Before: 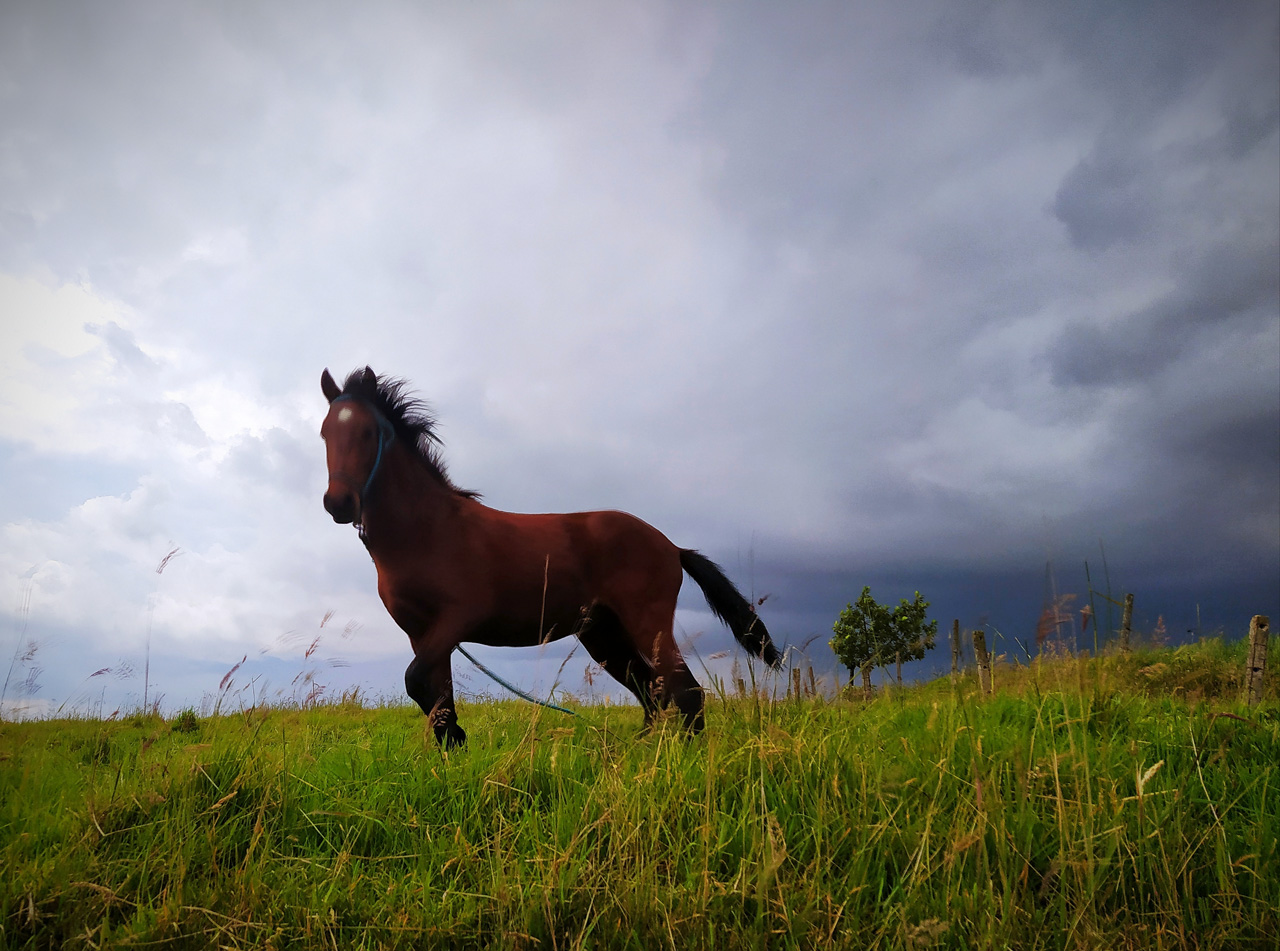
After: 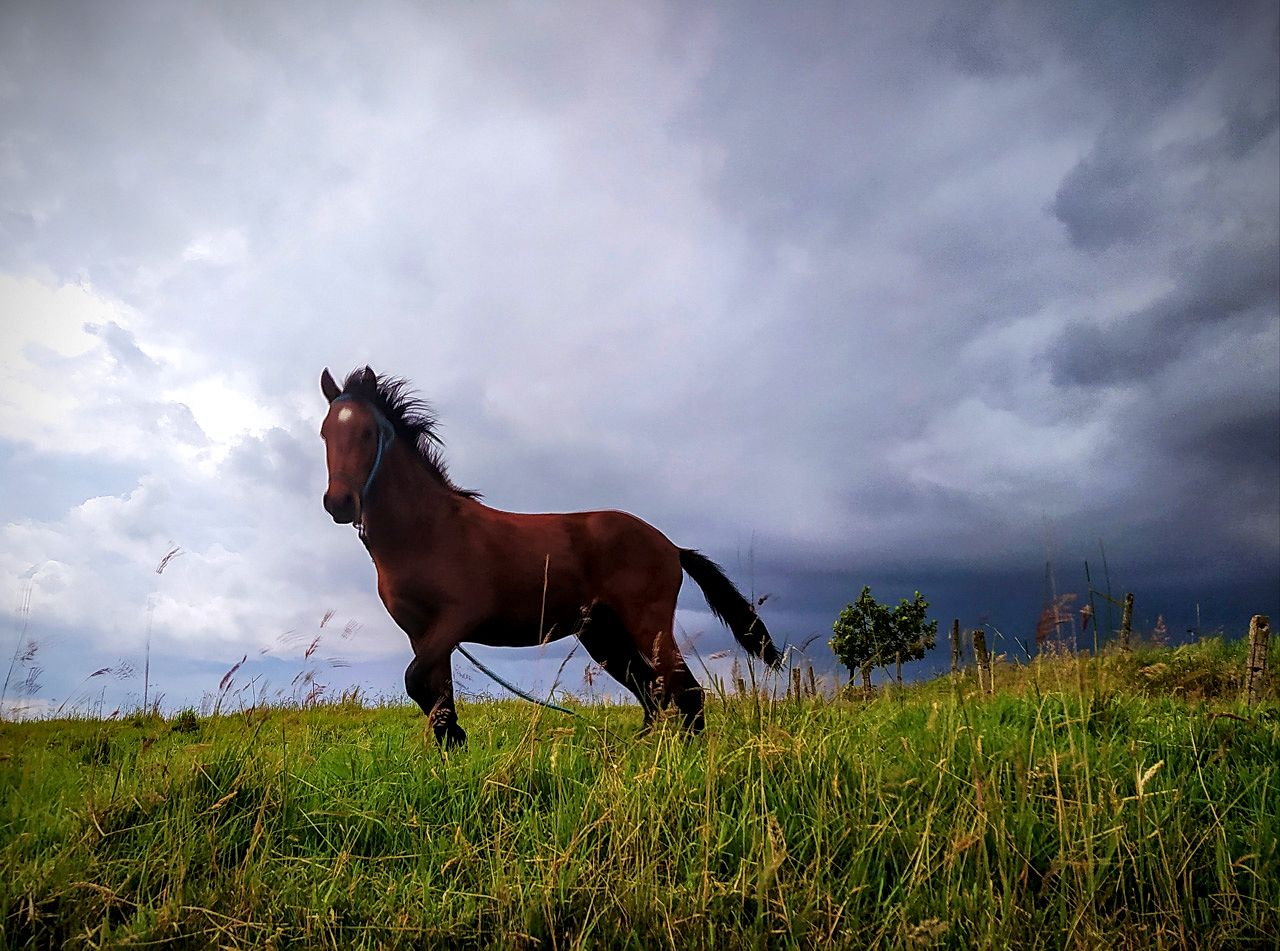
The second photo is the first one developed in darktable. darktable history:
velvia: on, module defaults
local contrast: highlights 29%, detail 150%
sharpen: on, module defaults
